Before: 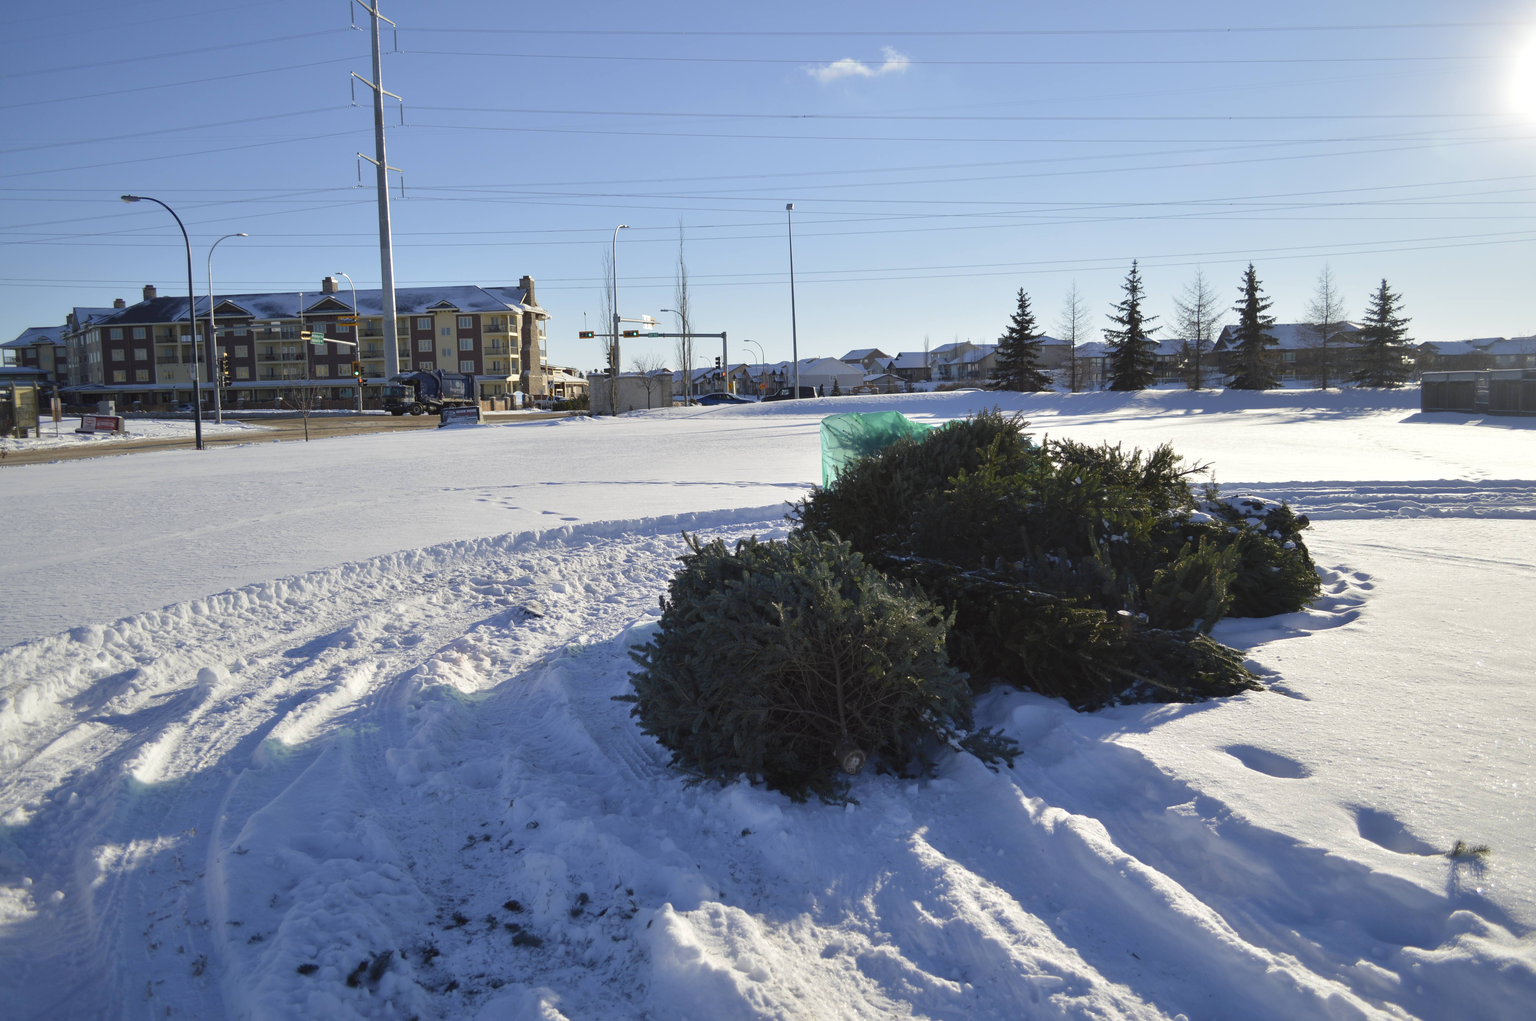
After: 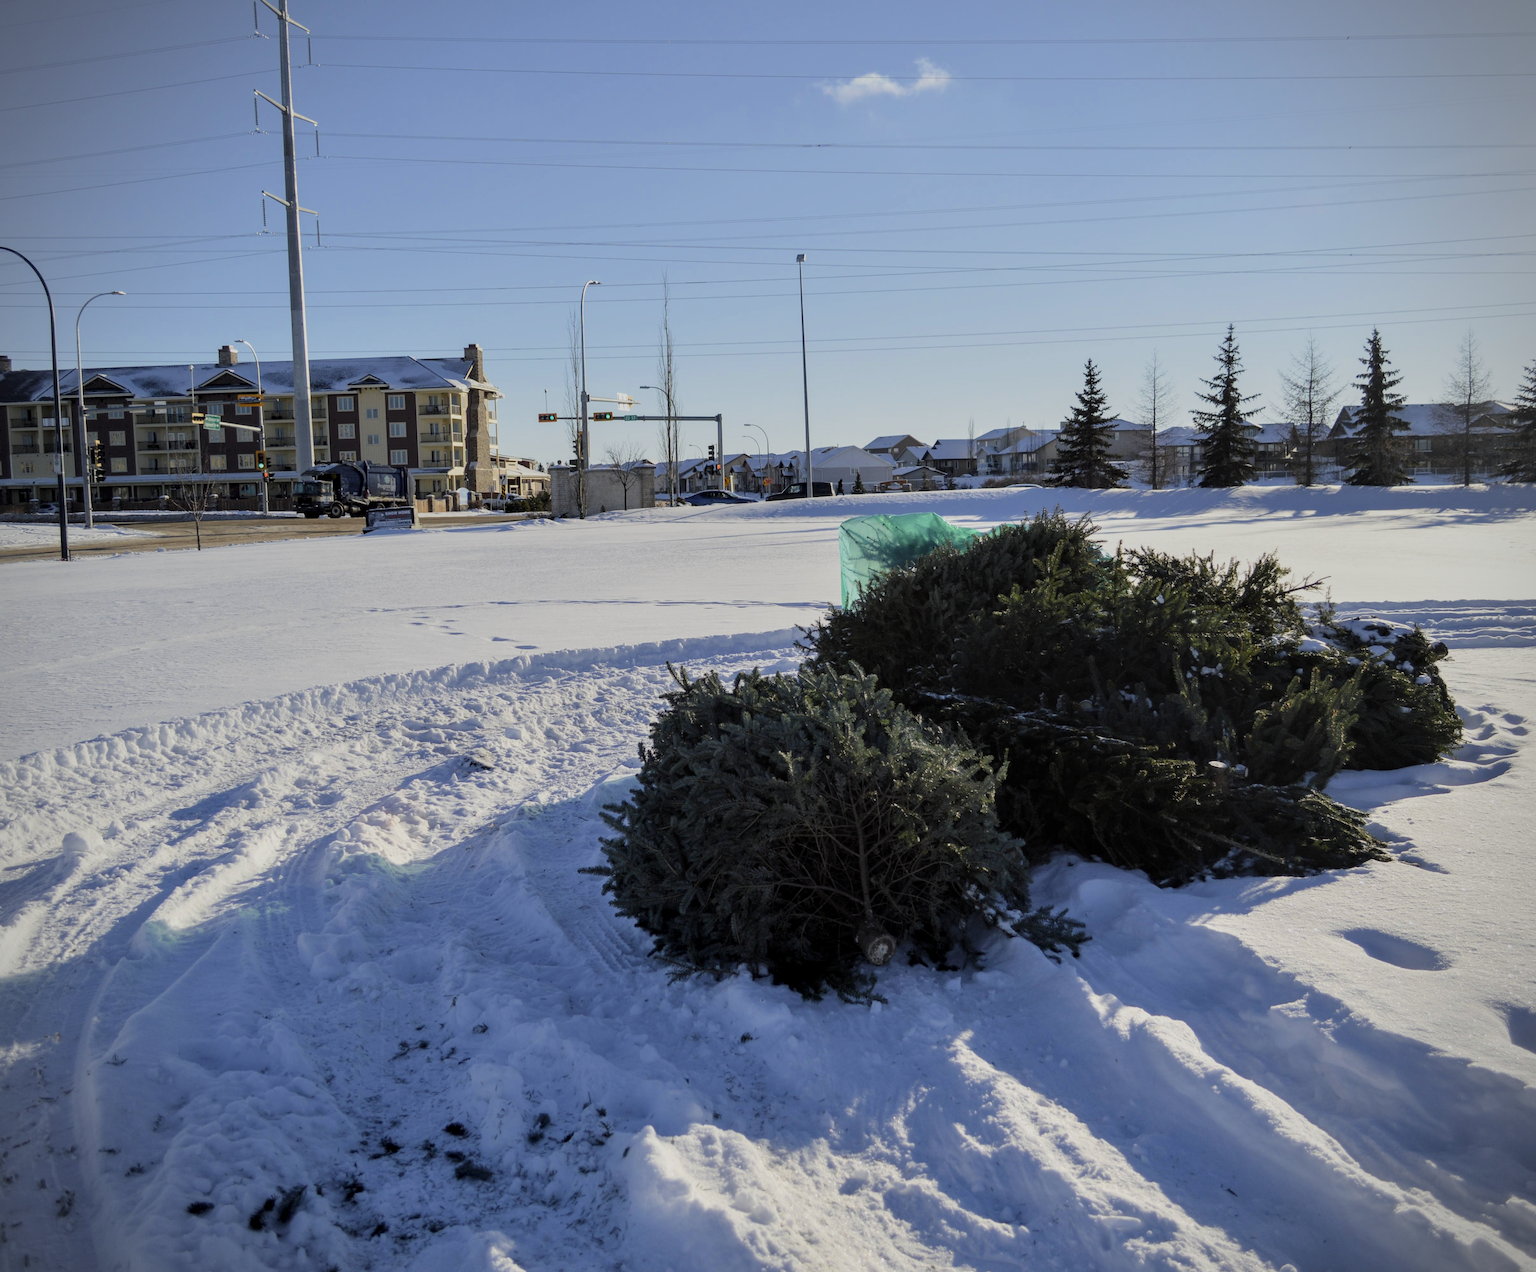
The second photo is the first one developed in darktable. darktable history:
crop and rotate: left 9.611%, right 10.134%
vignetting: fall-off radius 61.02%, dithering 8-bit output, unbound false
local contrast: on, module defaults
filmic rgb: black relative exposure -7.35 EV, white relative exposure 5.06 EV, hardness 3.22, color science v6 (2022)
